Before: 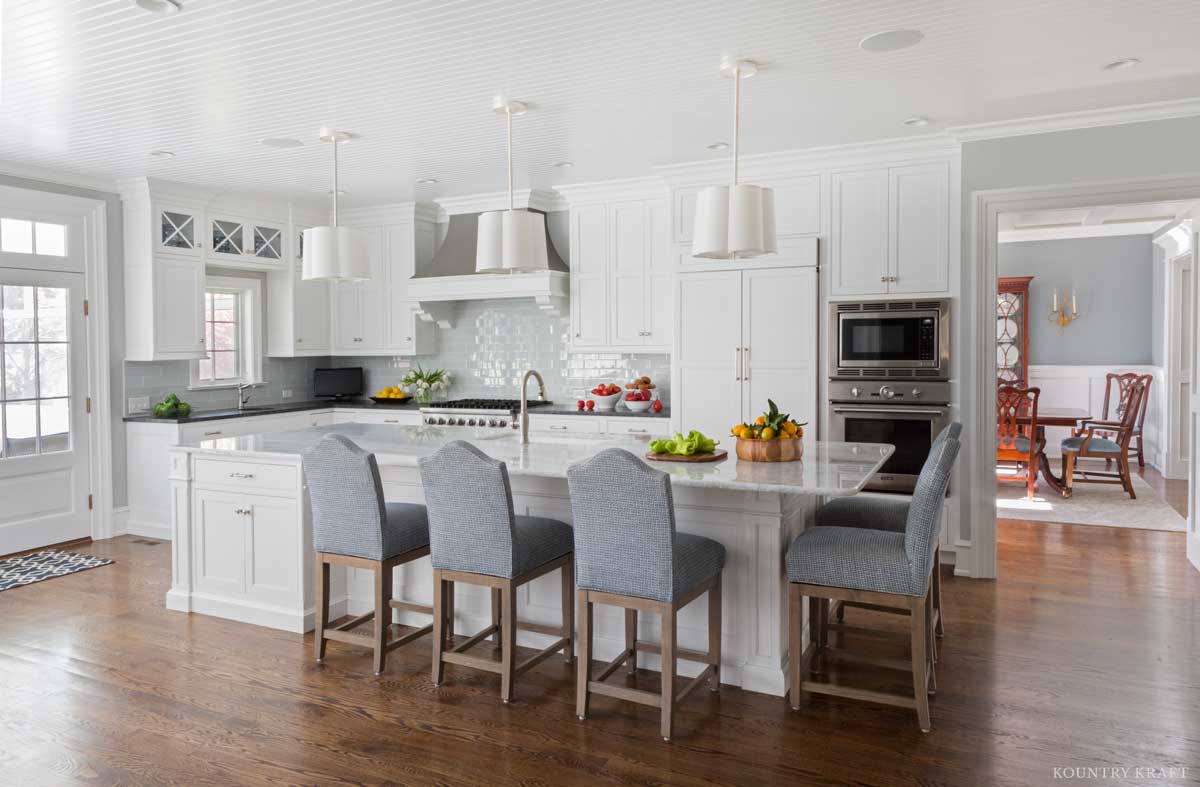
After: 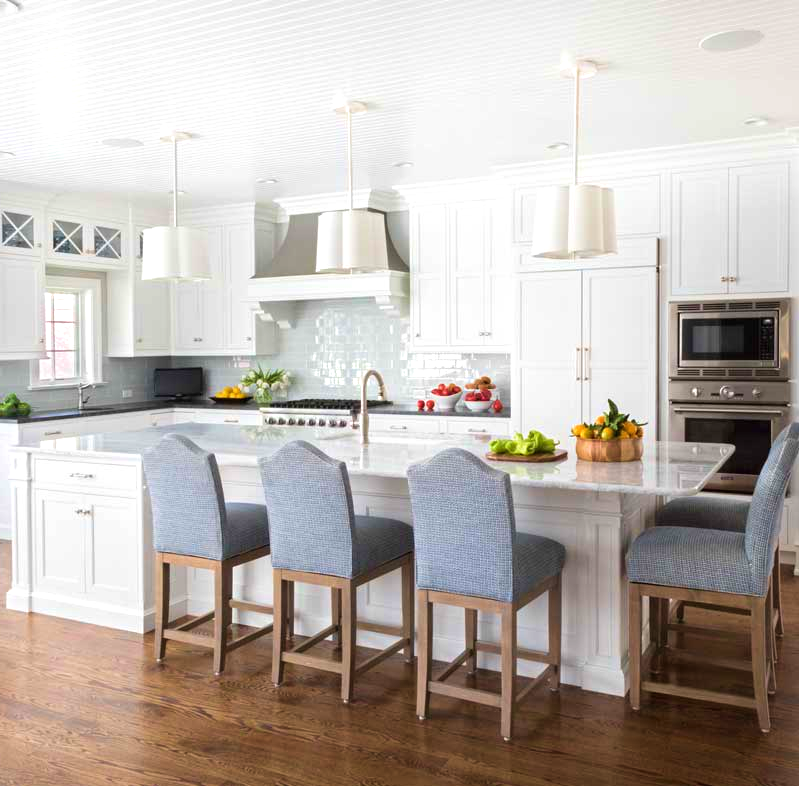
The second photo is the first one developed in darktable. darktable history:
exposure: black level correction 0, exposure 0.5 EV, compensate exposure bias true, compensate highlight preservation false
velvia: strength 45%
crop and rotate: left 13.342%, right 19.991%
